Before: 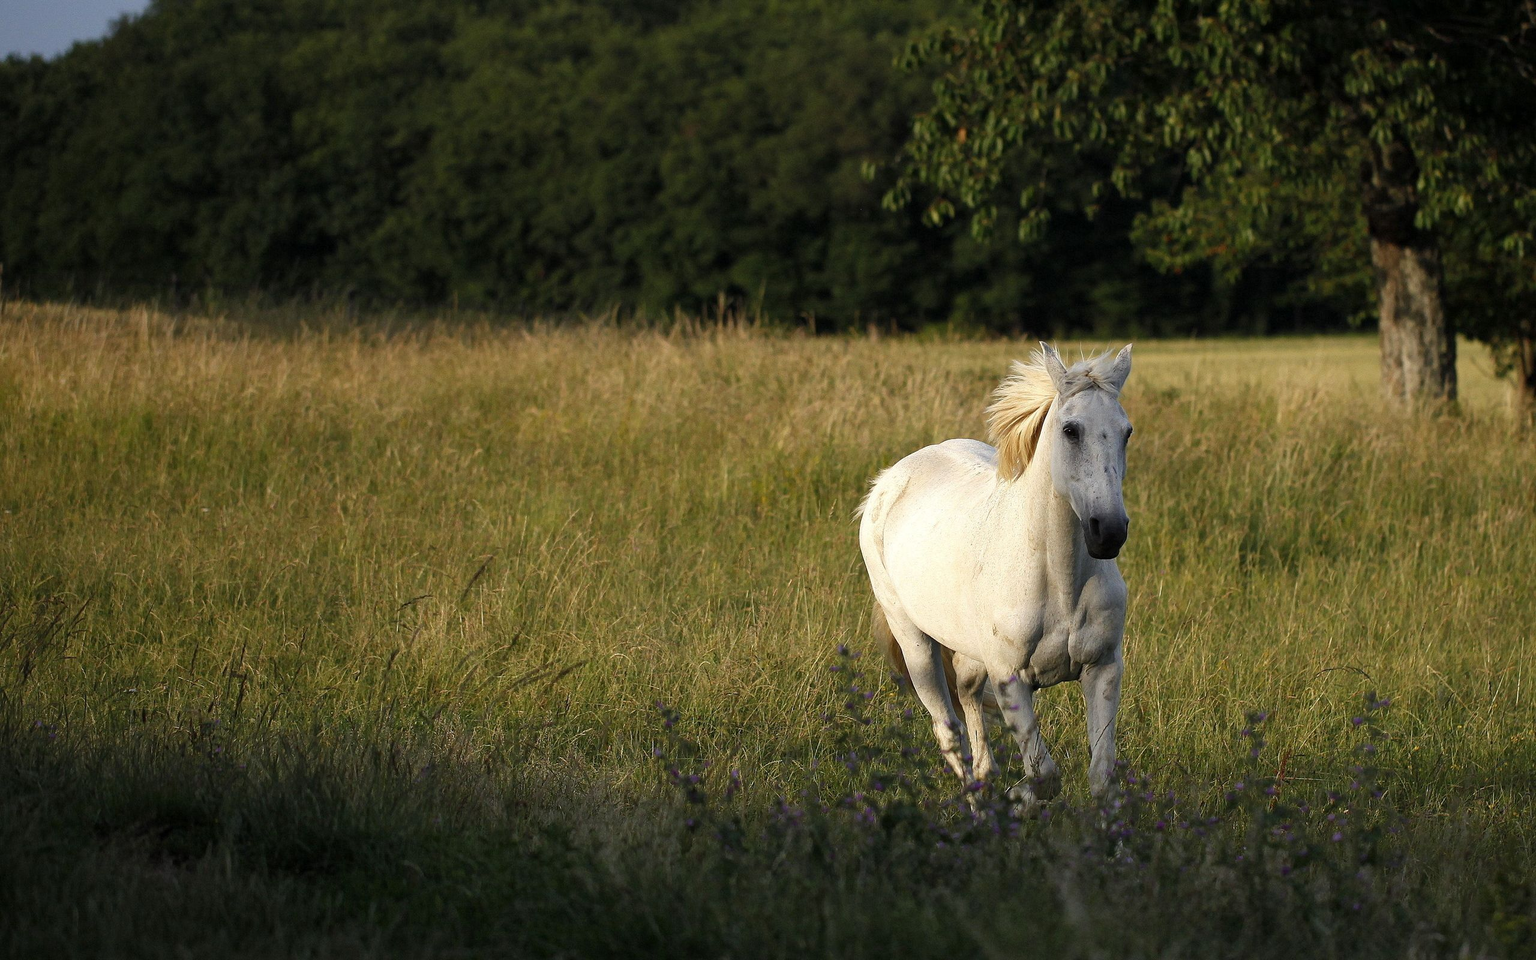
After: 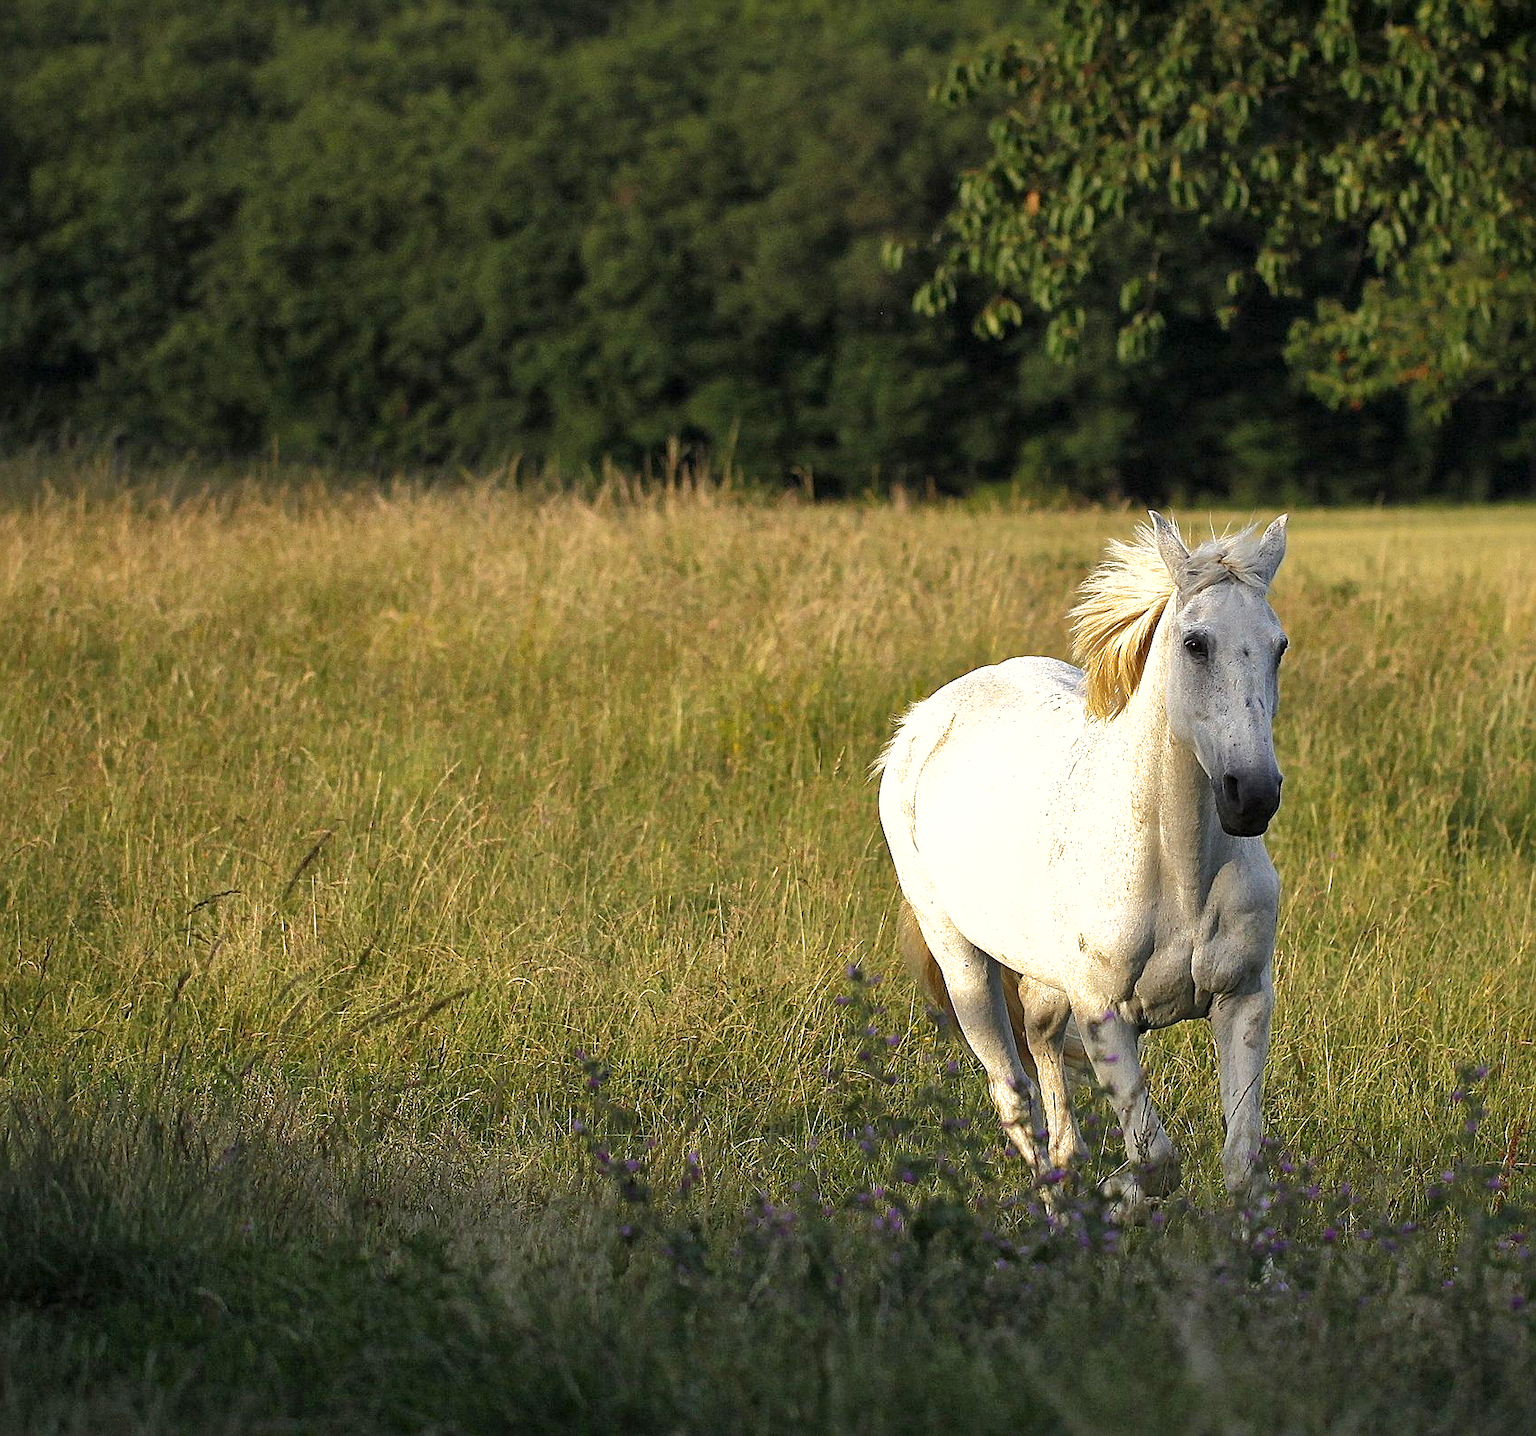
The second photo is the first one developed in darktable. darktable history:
contrast brightness saturation: contrast 0.08, saturation 0.02
exposure: exposure 0.6 EV, compensate highlight preservation false
sharpen: on, module defaults
shadows and highlights: shadows 40, highlights -60
crop and rotate: left 17.732%, right 15.423%
